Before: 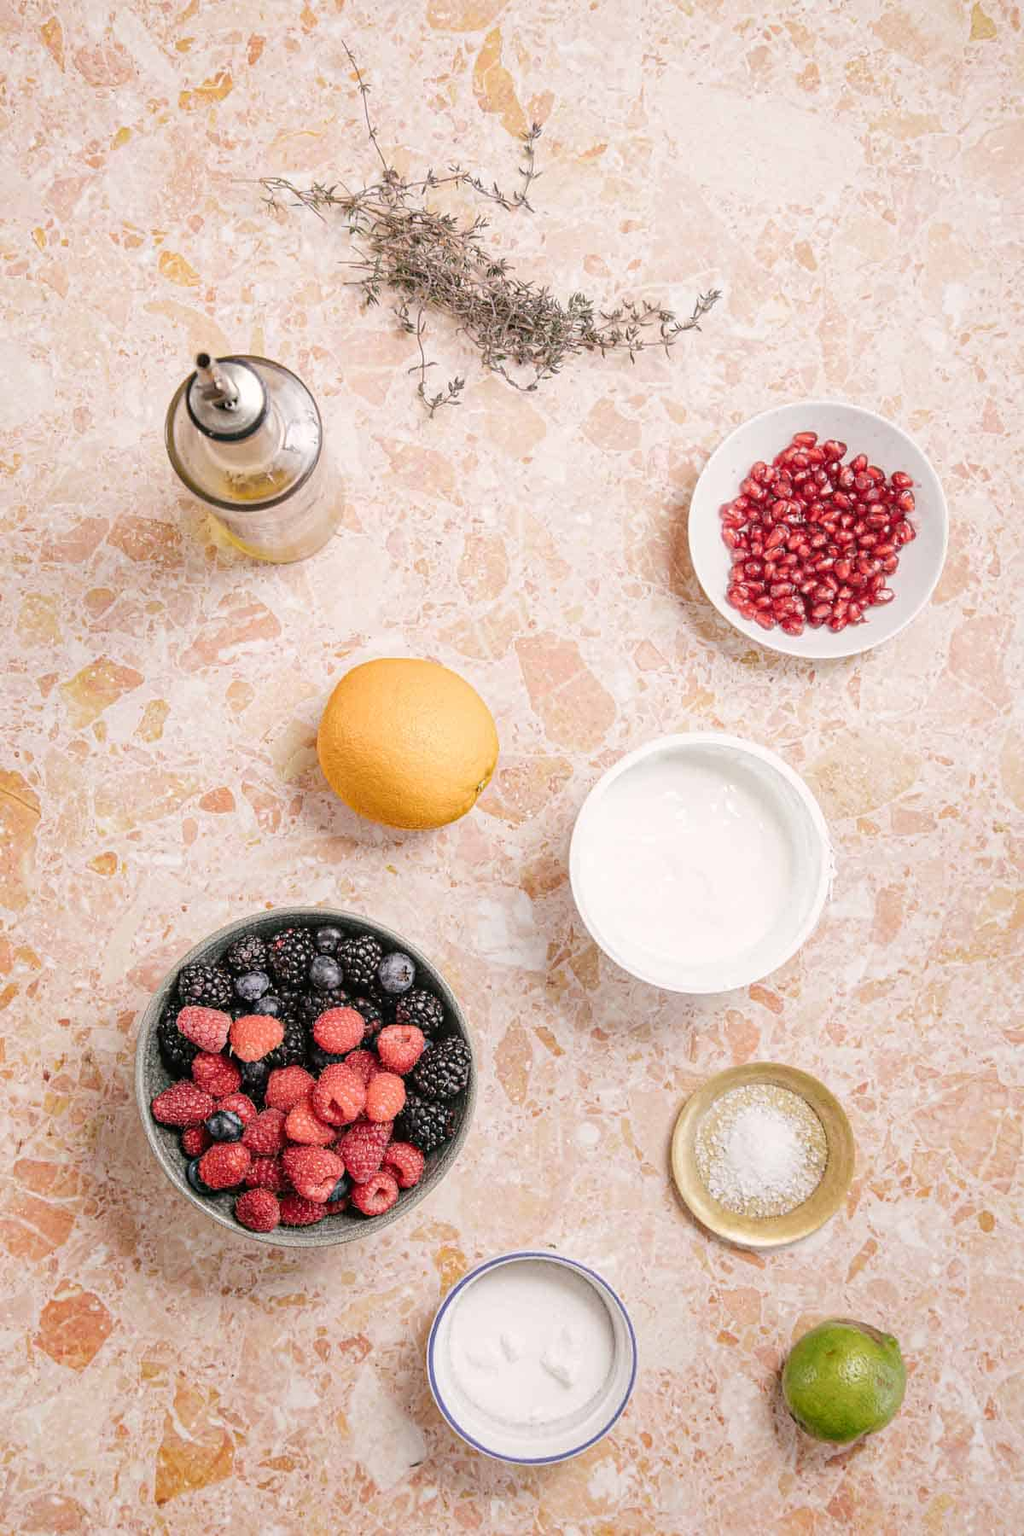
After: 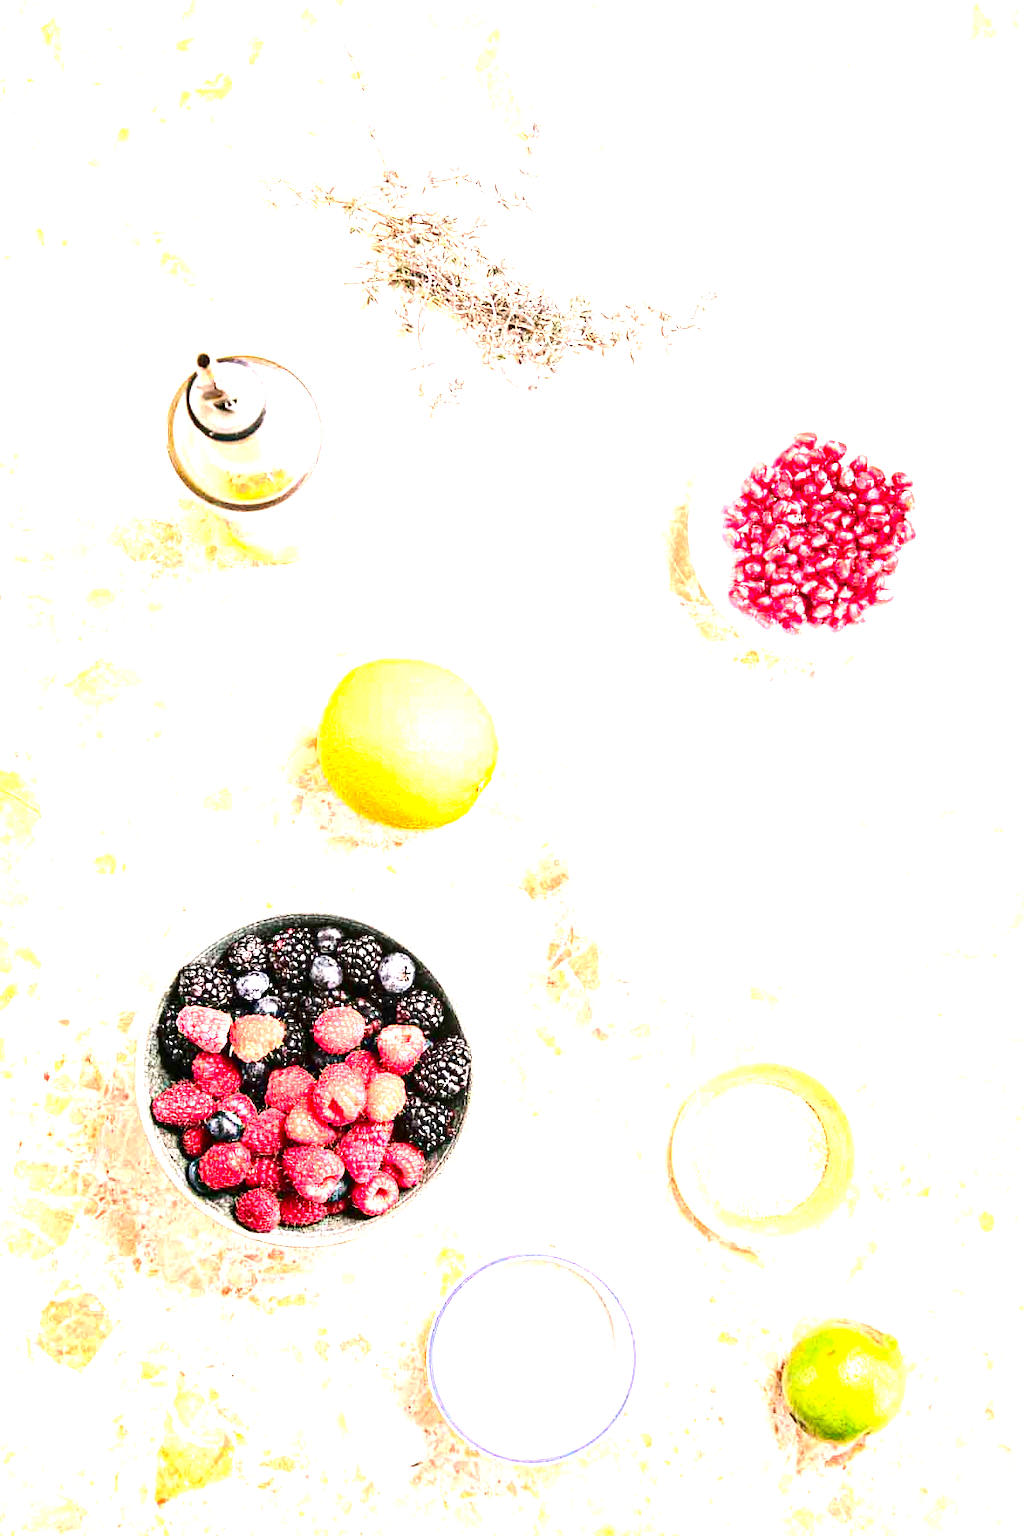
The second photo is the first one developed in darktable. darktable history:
exposure: black level correction 0, exposure 2.104 EV, compensate highlight preservation false
contrast brightness saturation: contrast 0.216, brightness -0.182, saturation 0.245
